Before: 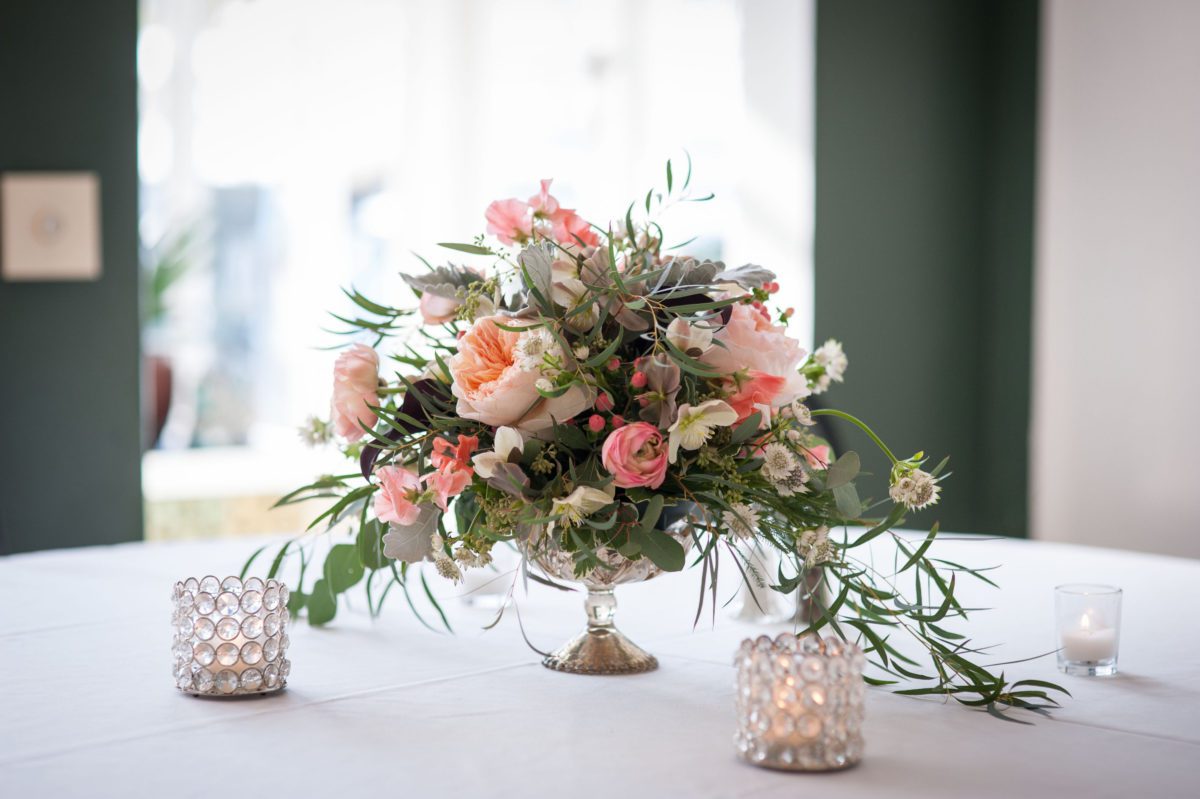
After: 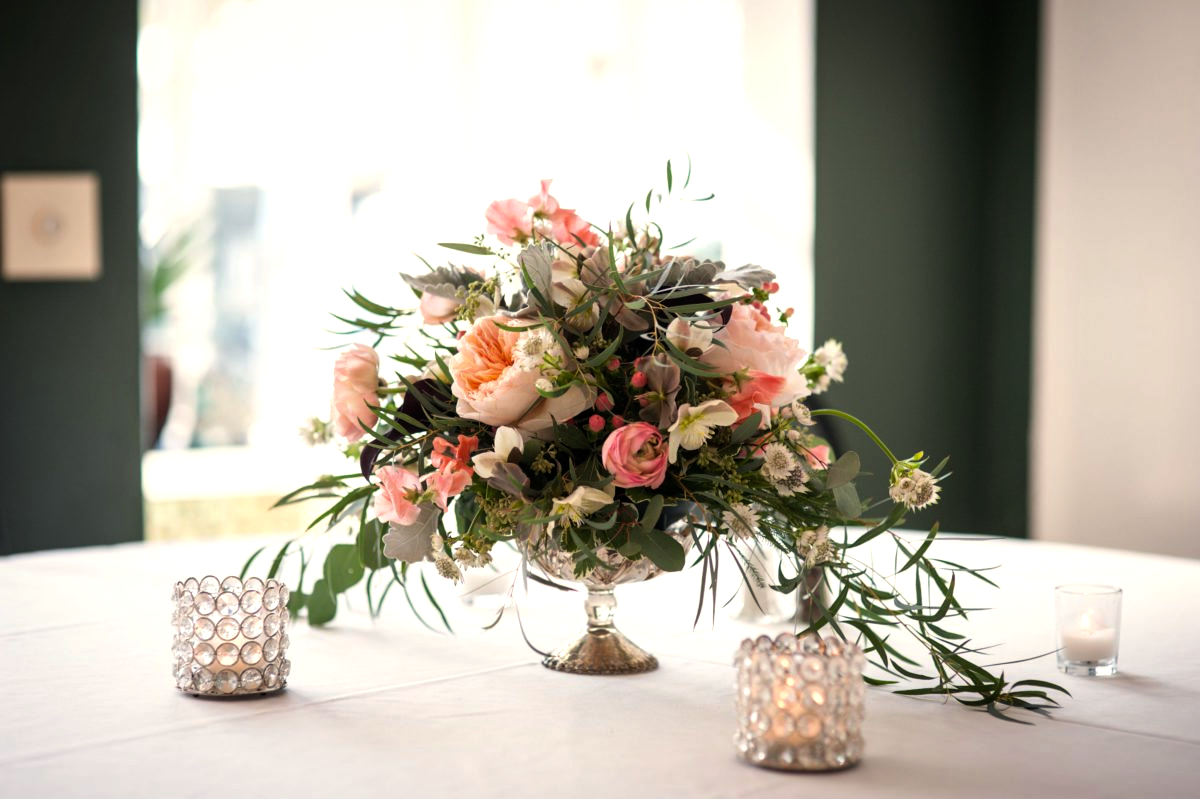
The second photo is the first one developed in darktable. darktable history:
white balance: red 1.045, blue 0.932
color balance rgb: shadows lift › luminance -10%, power › luminance -9%, linear chroma grading › global chroma 10%, global vibrance 10%, contrast 15%, saturation formula JzAzBz (2021)
